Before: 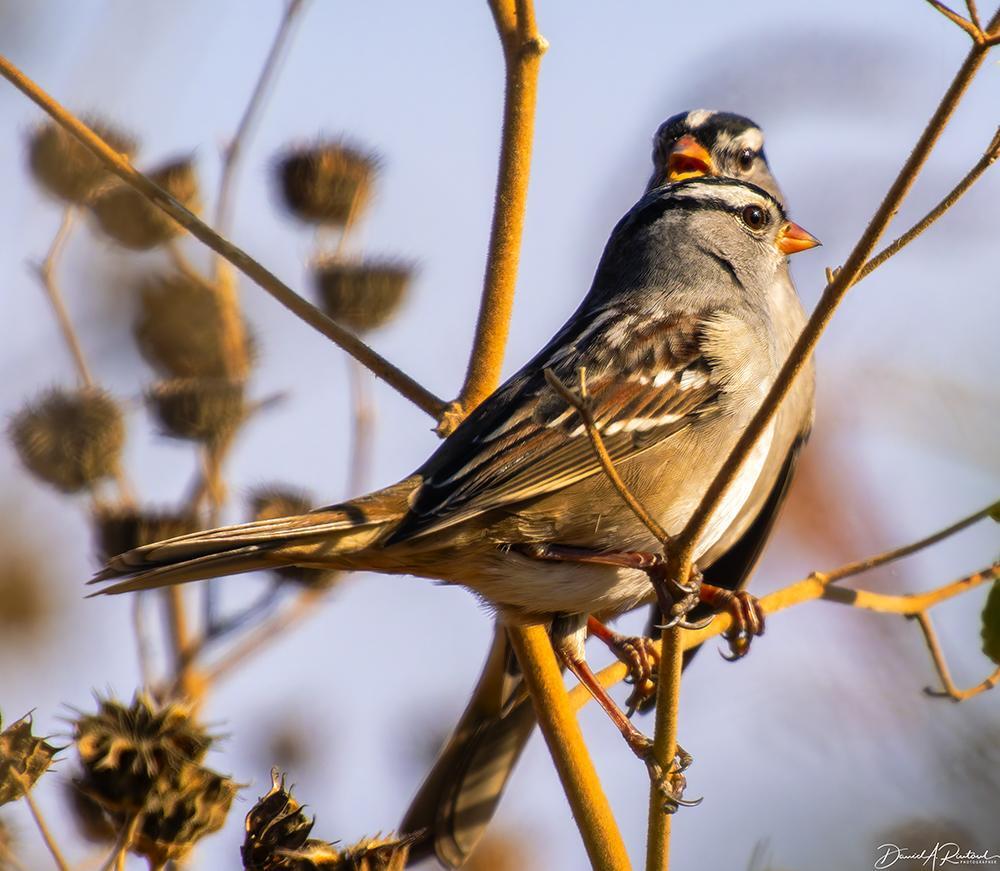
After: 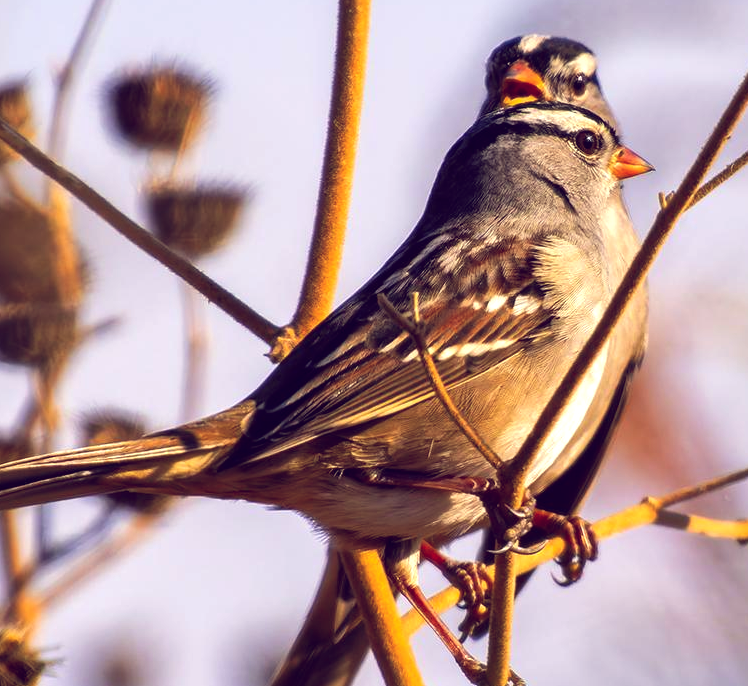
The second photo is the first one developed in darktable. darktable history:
crop: left 16.768%, top 8.653%, right 8.362%, bottom 12.485%
color balance: lift [1.001, 0.997, 0.99, 1.01], gamma [1.007, 1, 0.975, 1.025], gain [1, 1.065, 1.052, 0.935], contrast 13.25%
